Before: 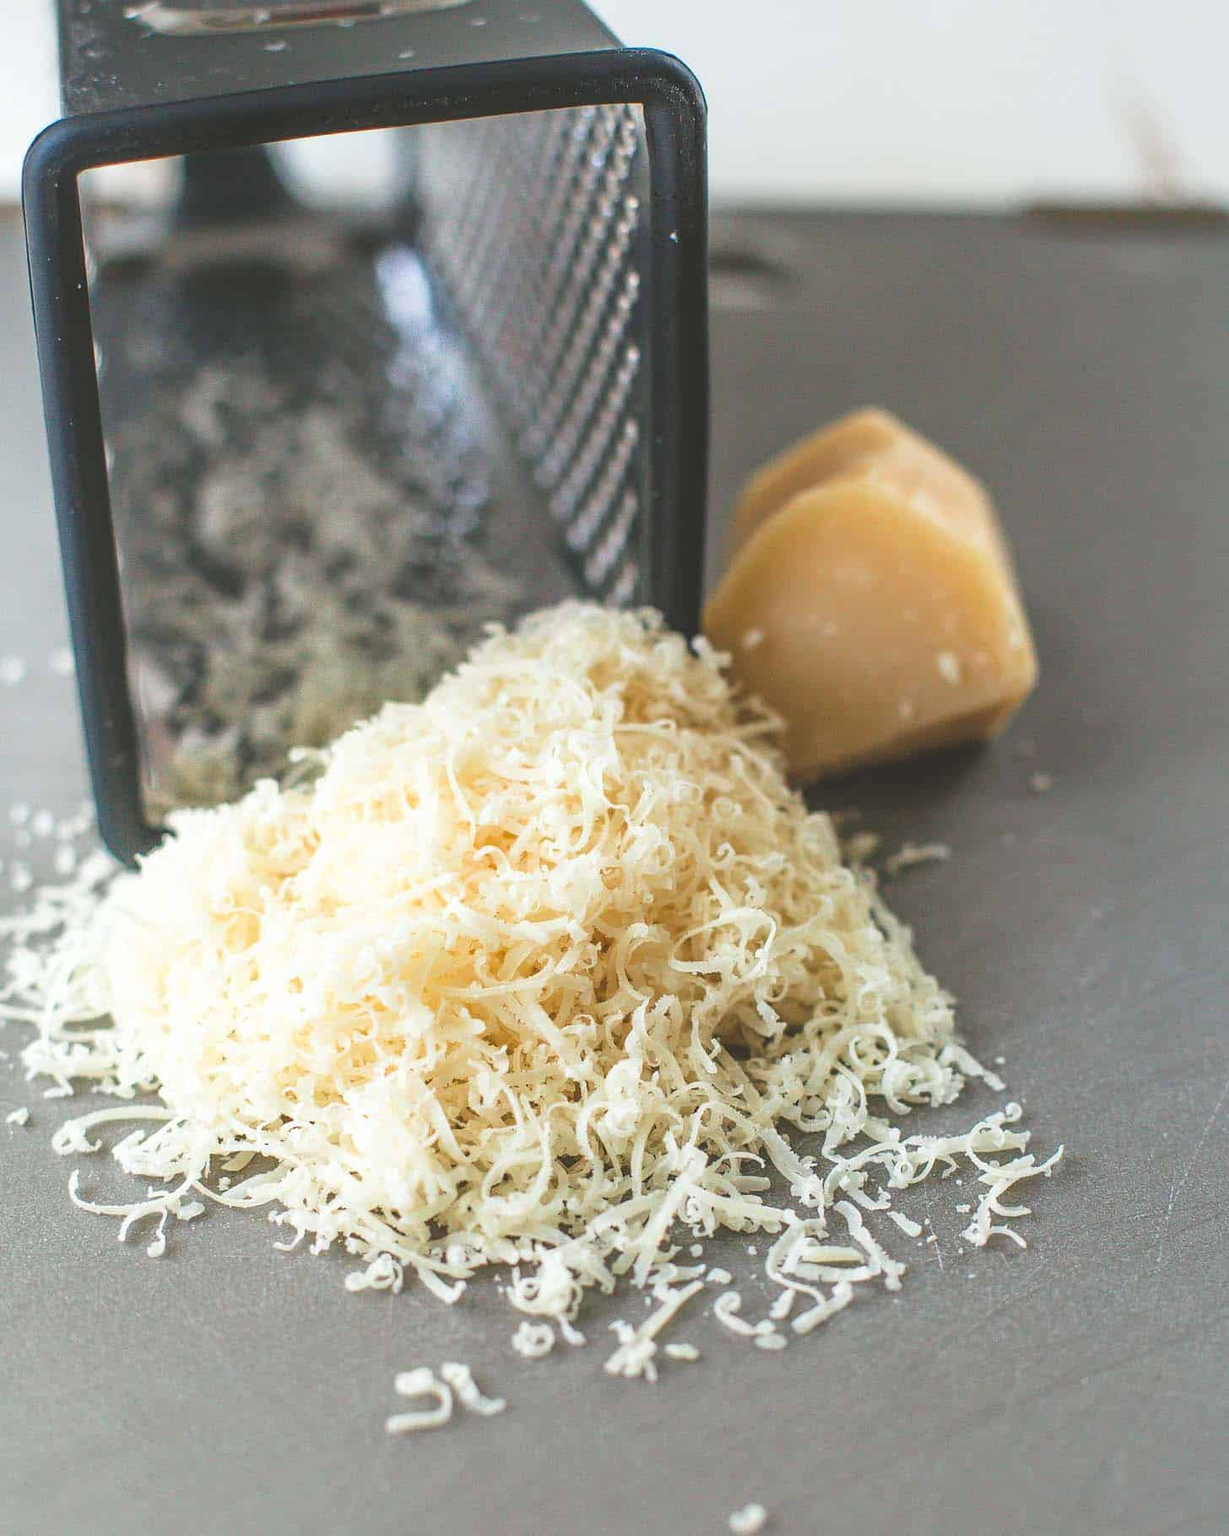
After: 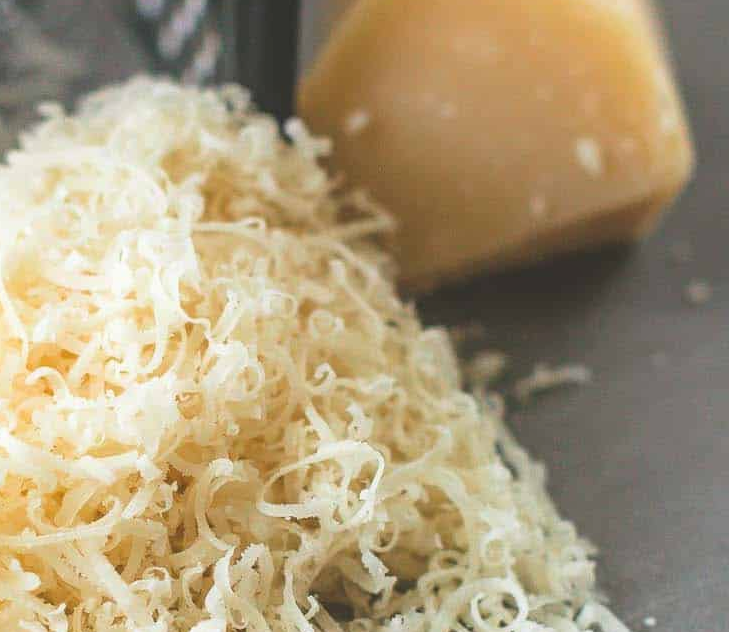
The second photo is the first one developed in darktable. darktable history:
crop: left 36.797%, top 34.906%, right 13.113%, bottom 30.33%
contrast equalizer: y [[0.6 ×6], [0.55 ×6], [0 ×6], [0 ×6], [0 ×6]], mix -0.198
